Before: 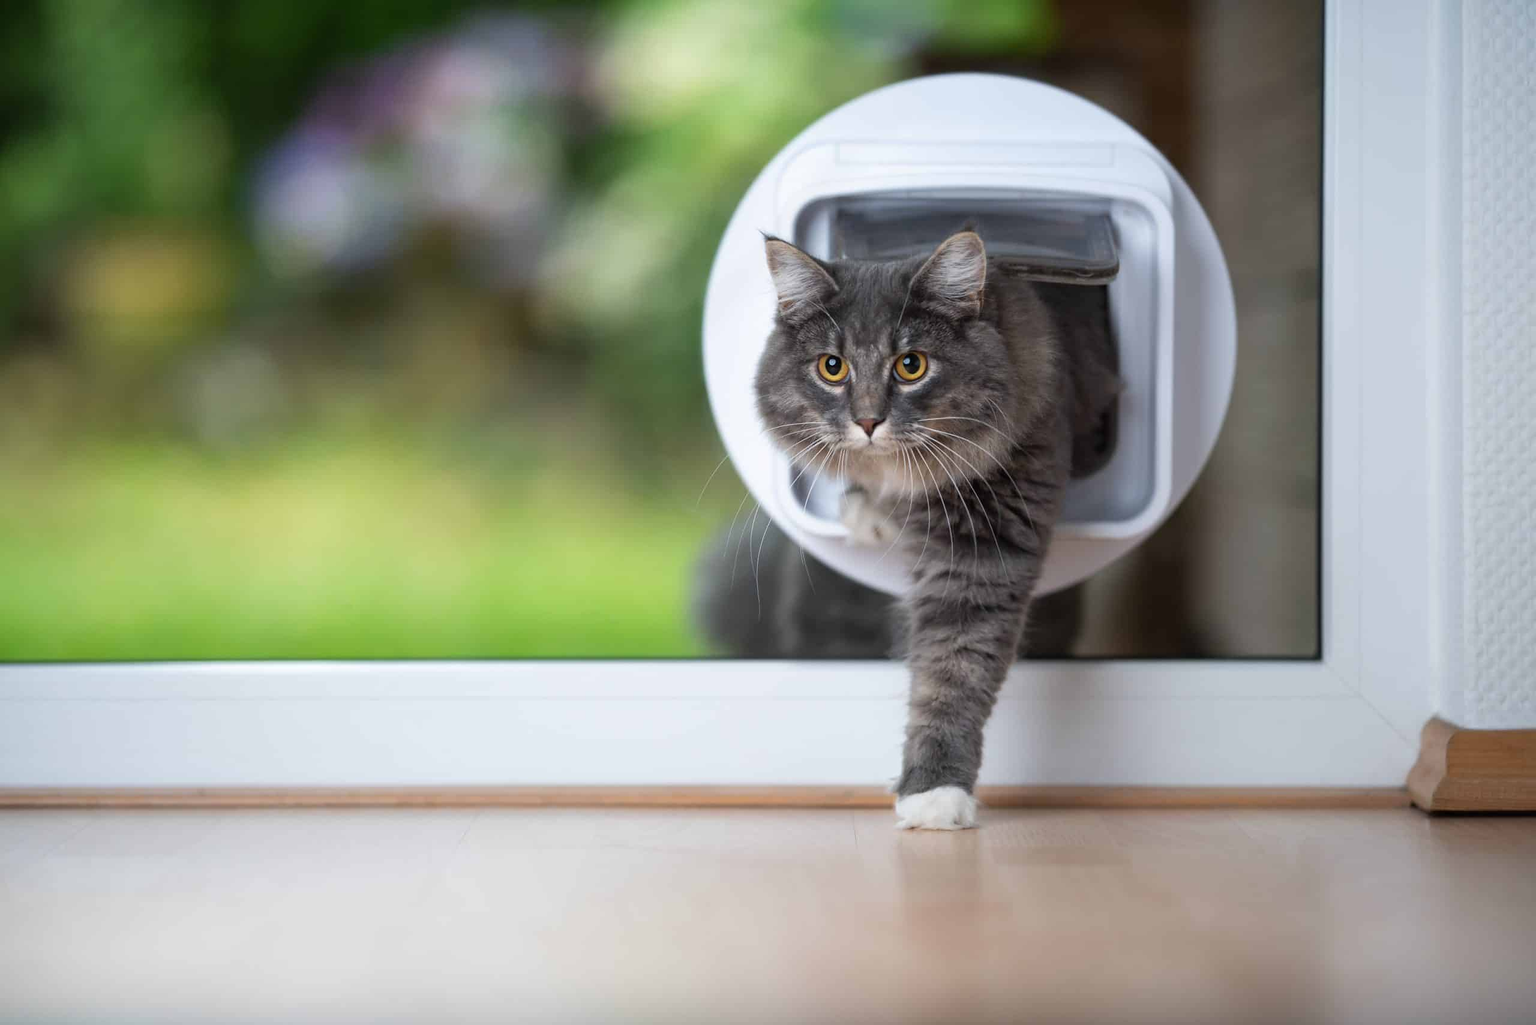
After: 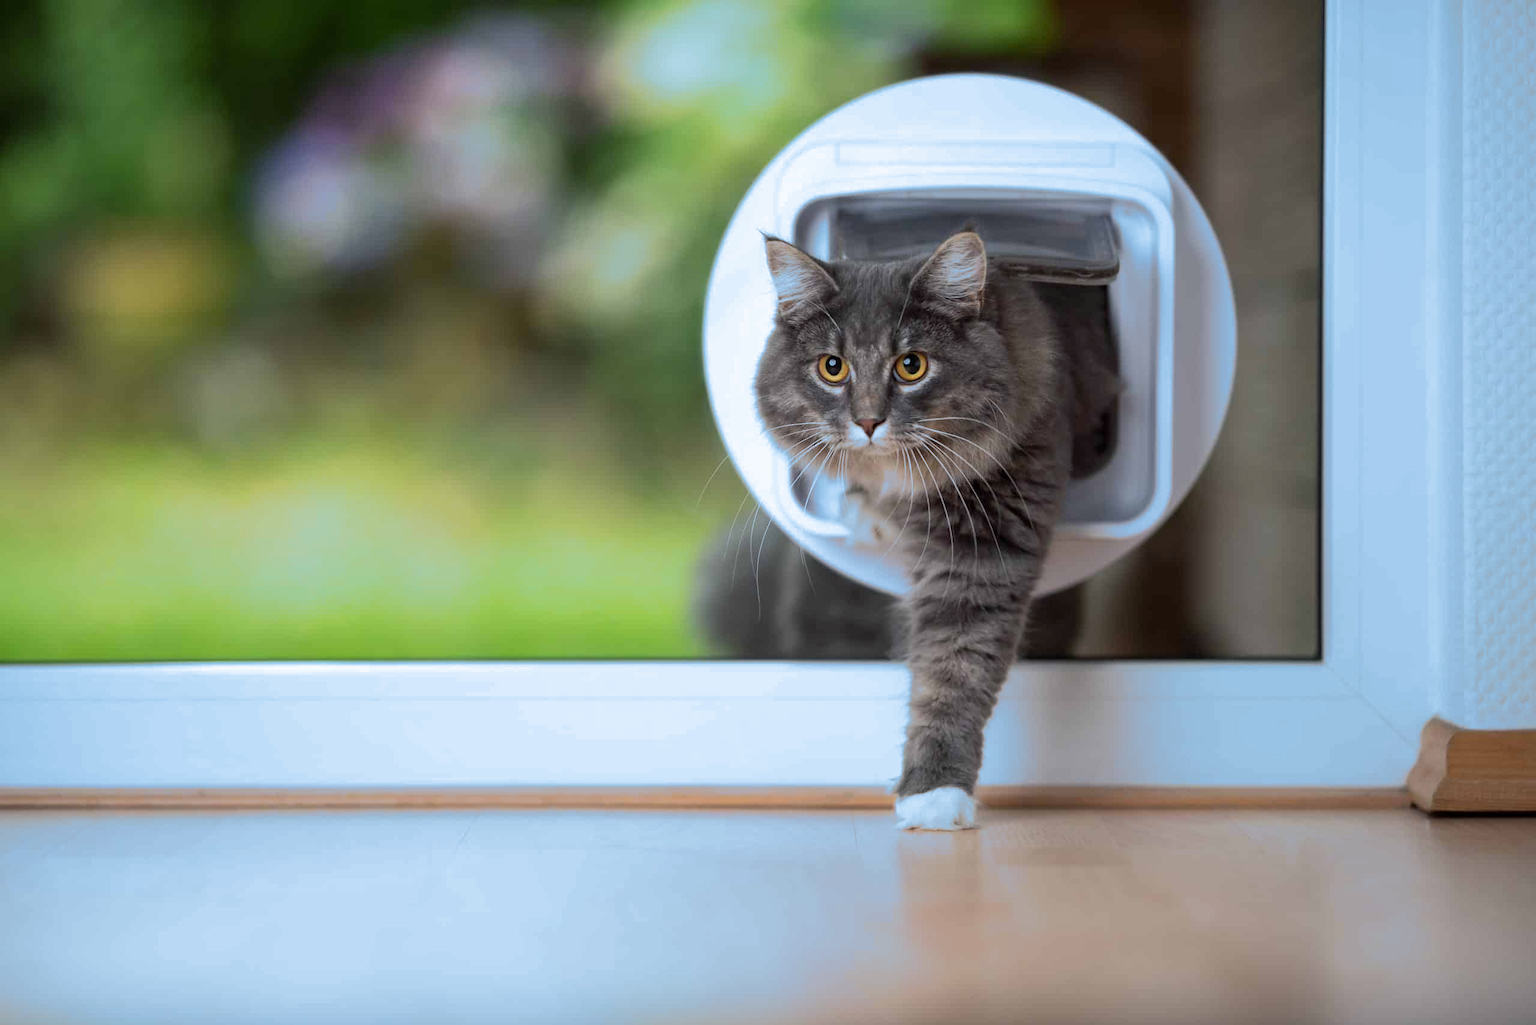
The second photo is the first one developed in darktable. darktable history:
split-toning: shadows › hue 351.18°, shadows › saturation 0.86, highlights › hue 218.82°, highlights › saturation 0.73, balance -19.167
exposure: black level correction 0.001, compensate highlight preservation false
